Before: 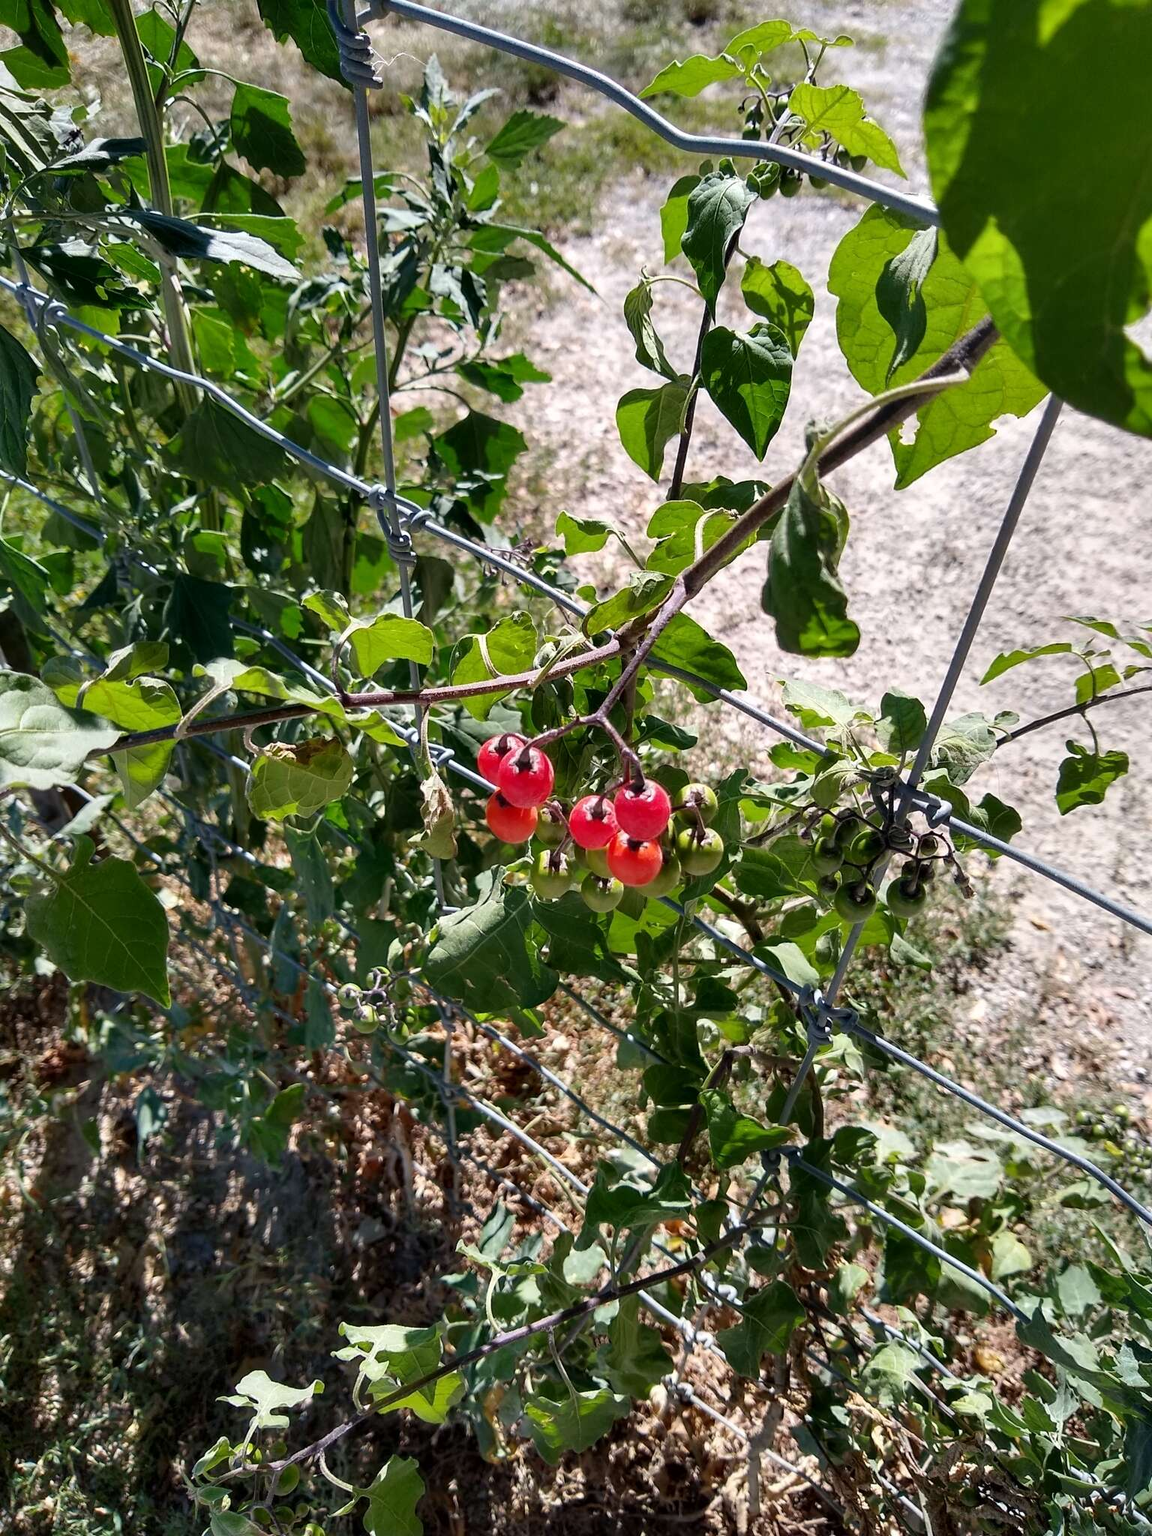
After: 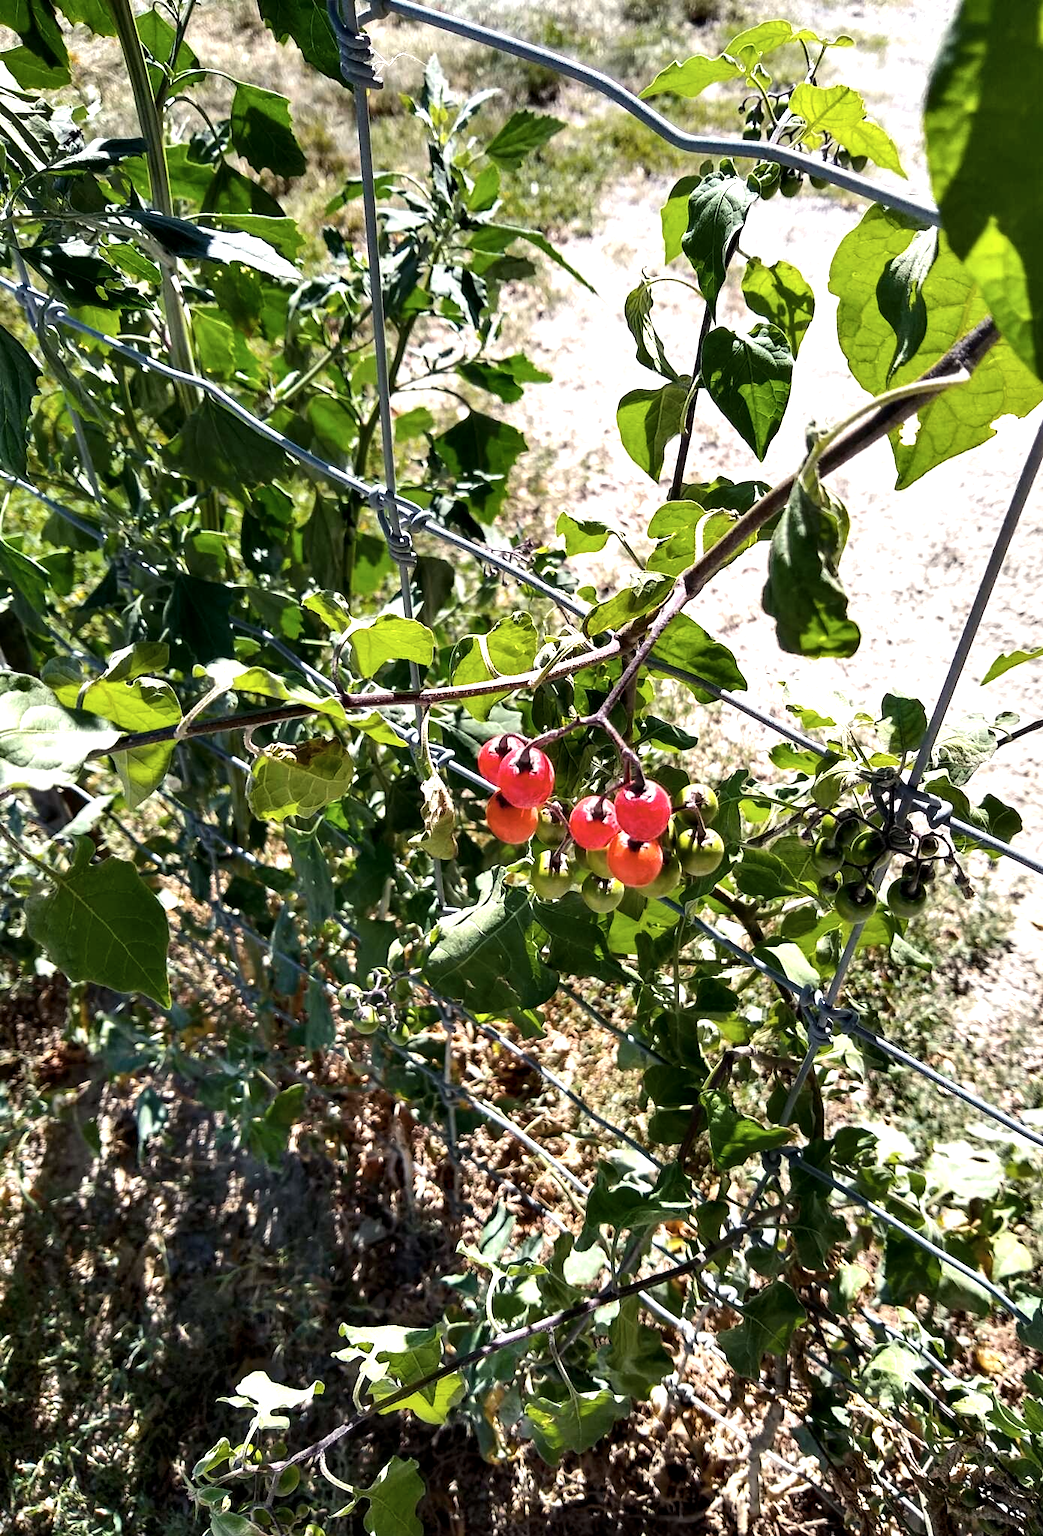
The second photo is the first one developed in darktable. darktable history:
local contrast: highlights 61%, shadows 106%, detail 107%, midtone range 0.529
color balance rgb: highlights gain › luminance 5.872%, highlights gain › chroma 1.329%, highlights gain › hue 88.44°, perceptual saturation grading › global saturation 31.188%
exposure: black level correction 0, exposure 0.498 EV, compensate exposure bias true, compensate highlight preservation false
crop: right 9.5%, bottom 0.037%
tone equalizer: -8 EV -0.438 EV, -7 EV -0.386 EV, -6 EV -0.302 EV, -5 EV -0.185 EV, -3 EV 0.189 EV, -2 EV 0.325 EV, -1 EV 0.404 EV, +0 EV 0.386 EV, edges refinement/feathering 500, mask exposure compensation -1.57 EV, preserve details no
contrast brightness saturation: contrast 0.1, saturation -0.28
